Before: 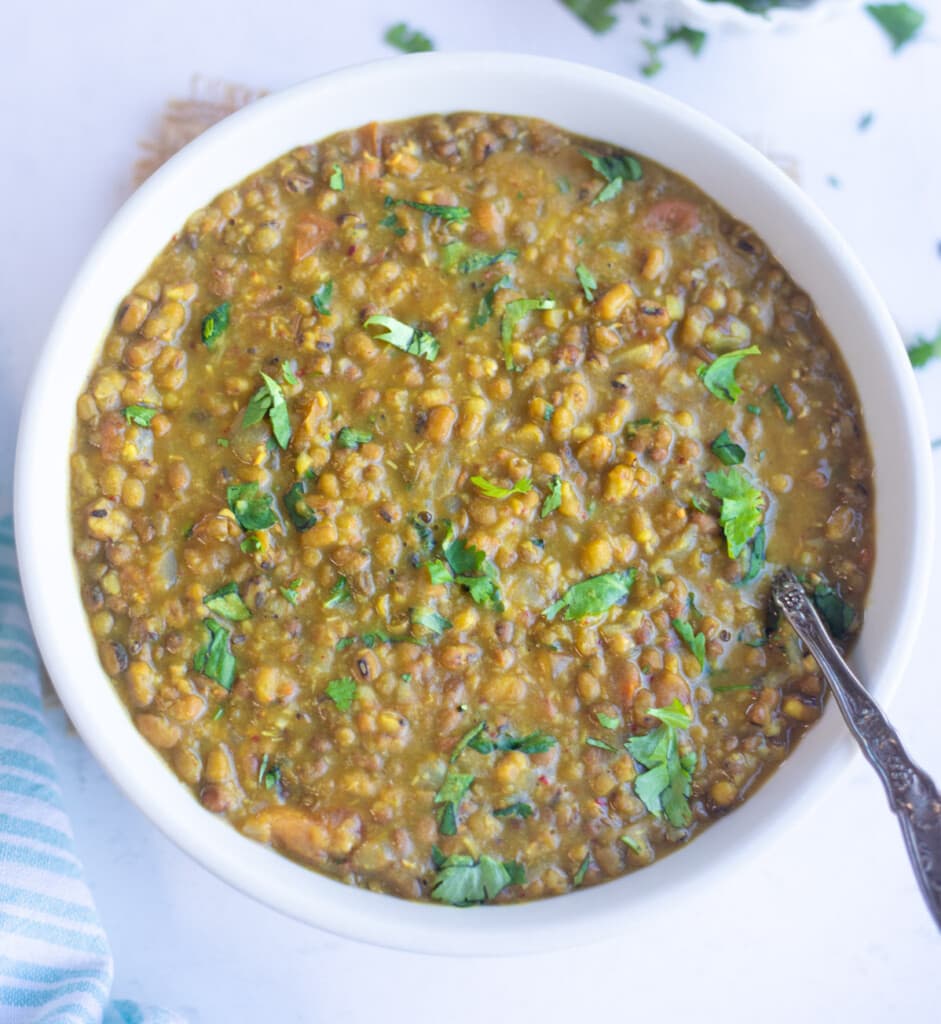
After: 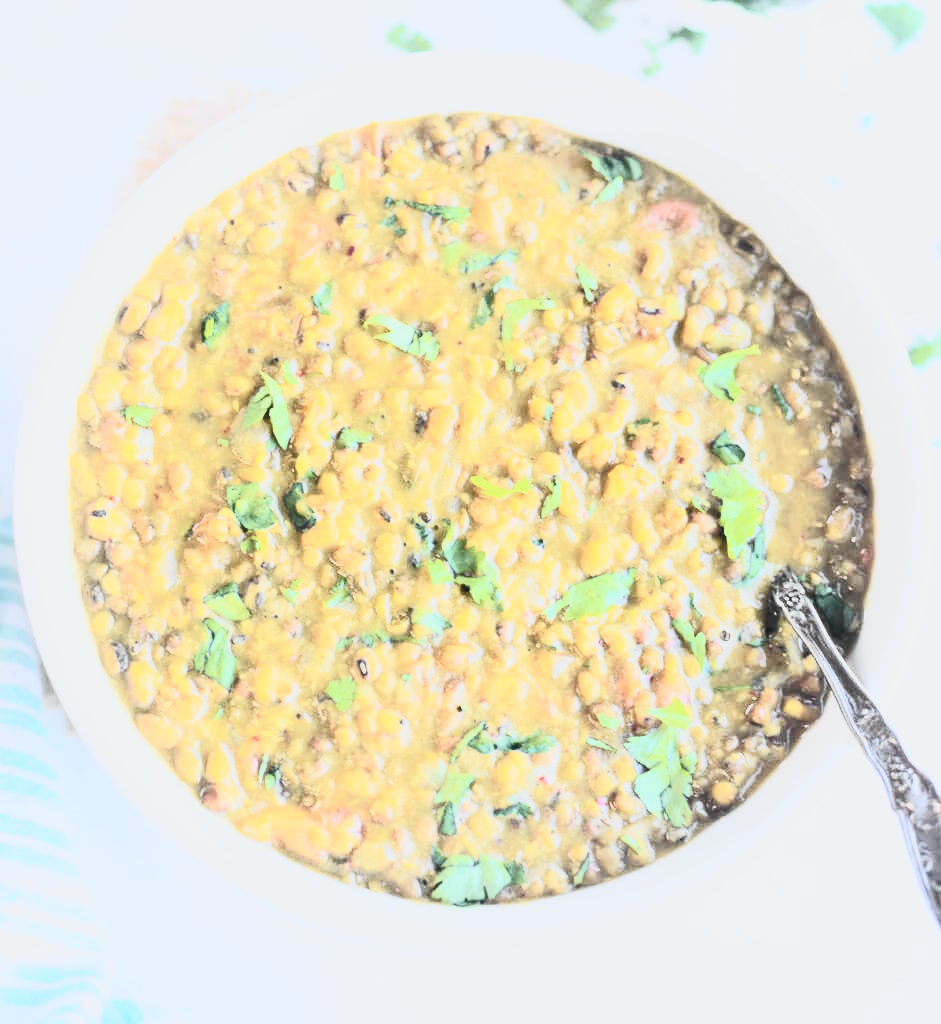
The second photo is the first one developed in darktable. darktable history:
tone curve: curves: ch0 [(0, 0.015) (0.037, 0.022) (0.131, 0.116) (0.316, 0.345) (0.49, 0.615) (0.677, 0.82) (0.813, 0.891) (1, 0.955)]; ch1 [(0, 0) (0.366, 0.367) (0.475, 0.462) (0.494, 0.496) (0.504, 0.497) (0.554, 0.571) (0.618, 0.668) (1, 1)]; ch2 [(0, 0) (0.333, 0.346) (0.375, 0.375) (0.435, 0.424) (0.476, 0.492) (0.502, 0.499) (0.525, 0.522) (0.558, 0.575) (0.614, 0.656) (1, 1)], color space Lab, independent channels, preserve colors none
contrast brightness saturation: contrast 0.582, brightness 0.575, saturation -0.329
